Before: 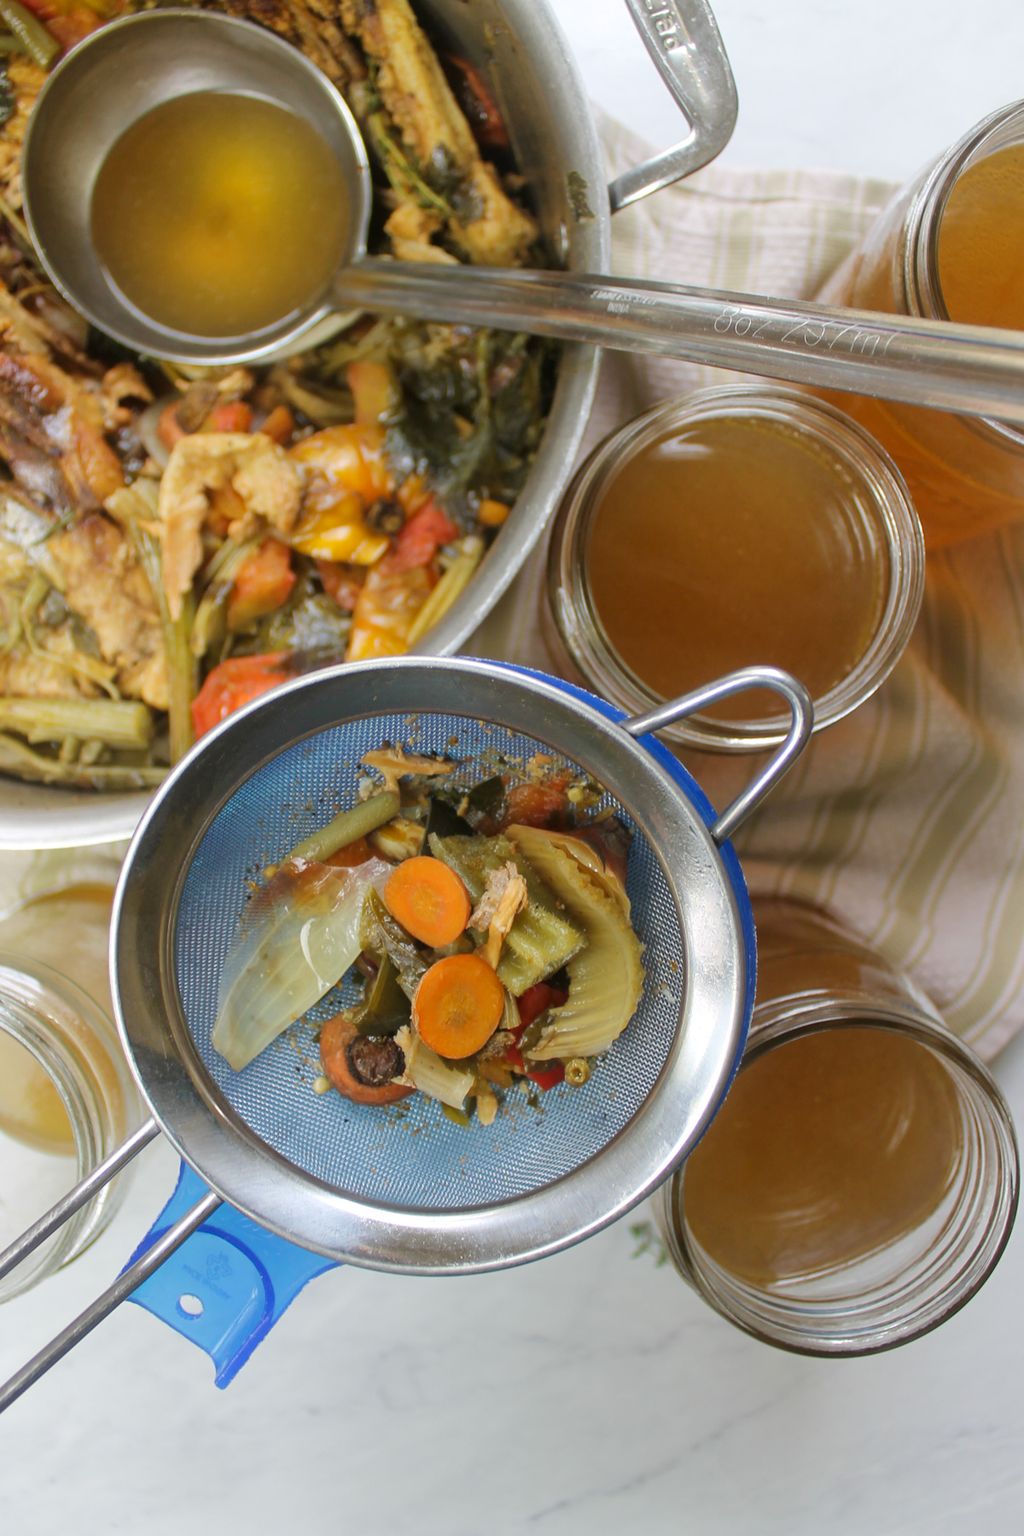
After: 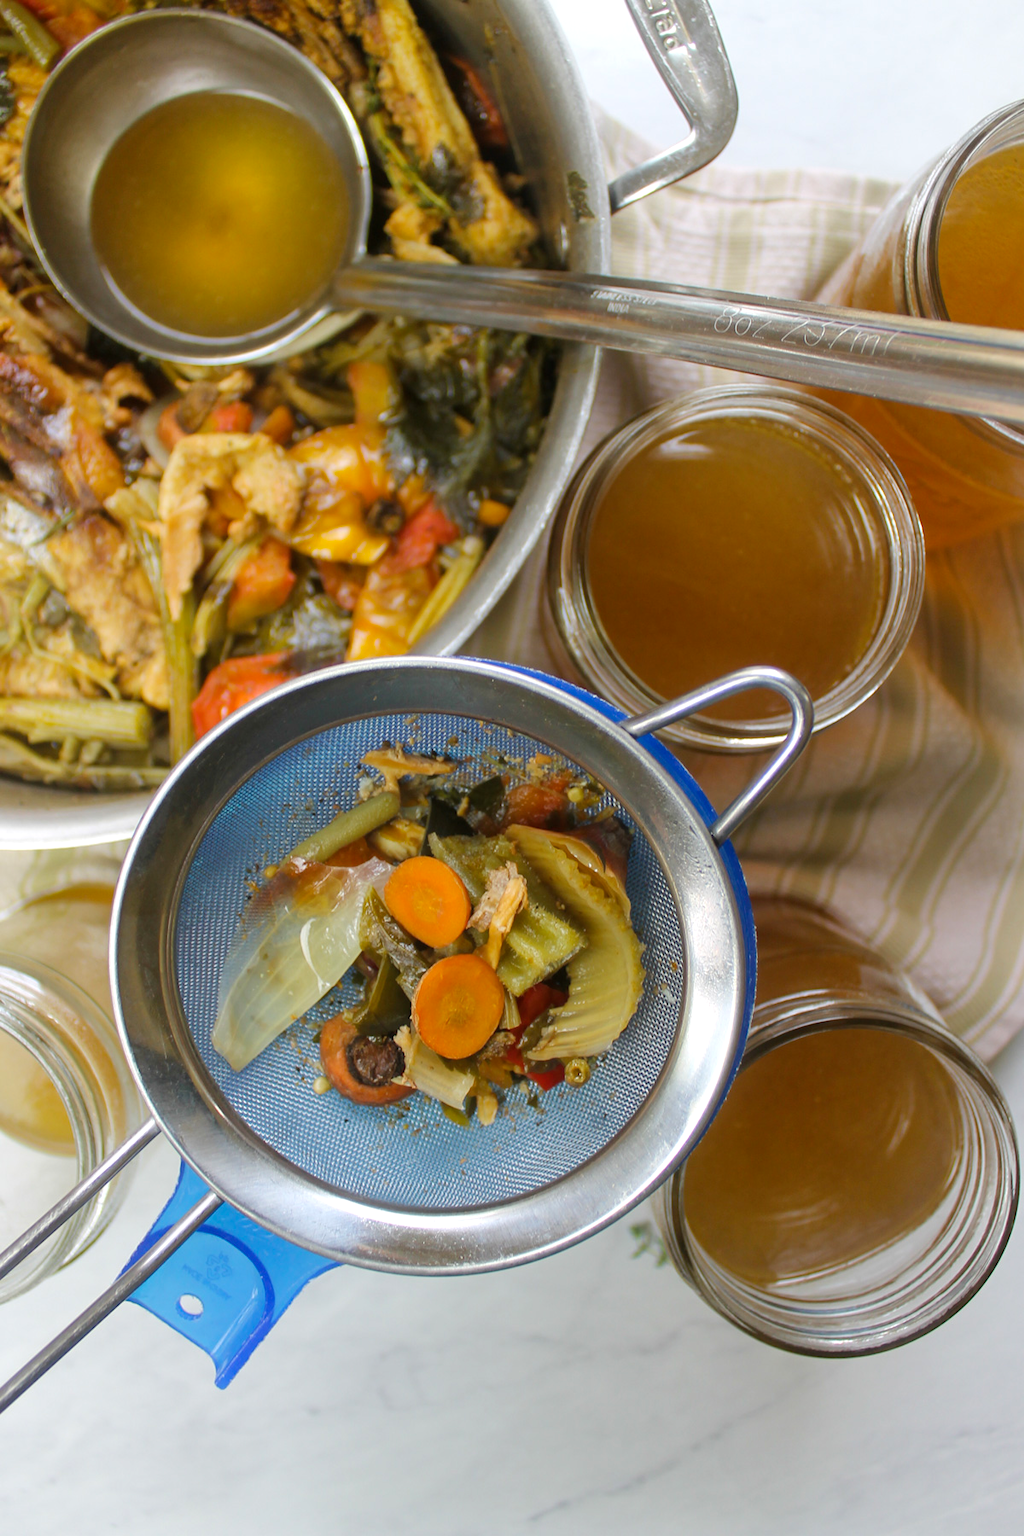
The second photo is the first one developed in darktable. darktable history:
color balance rgb: perceptual saturation grading › global saturation 12.895%, contrast 4.761%
